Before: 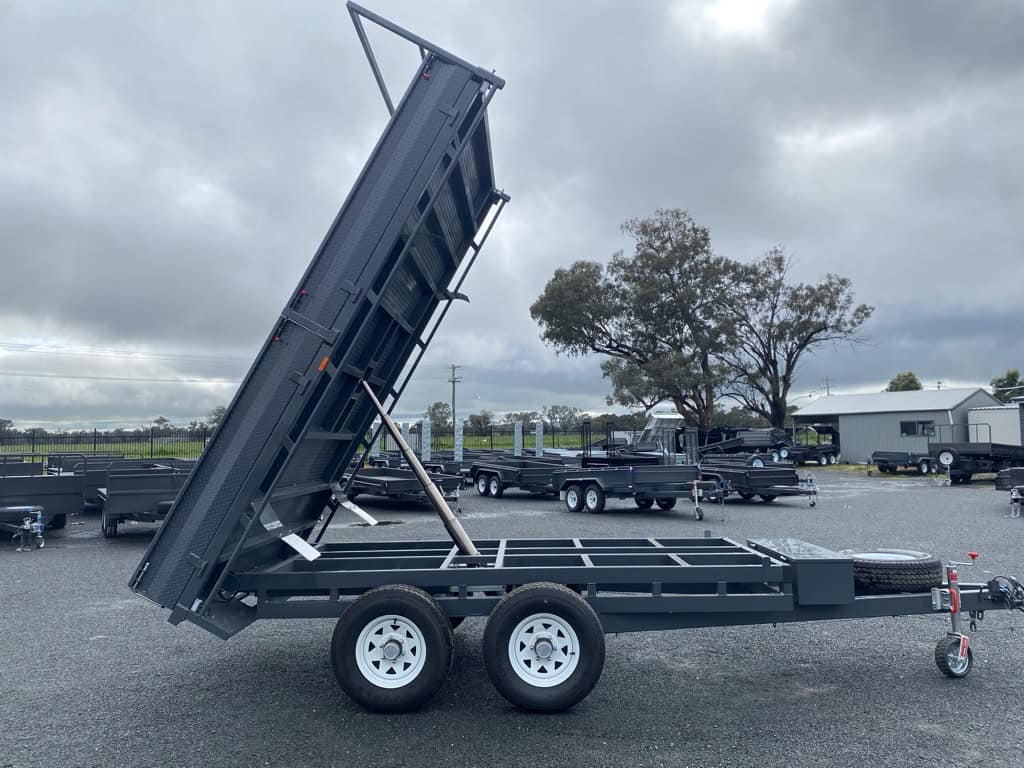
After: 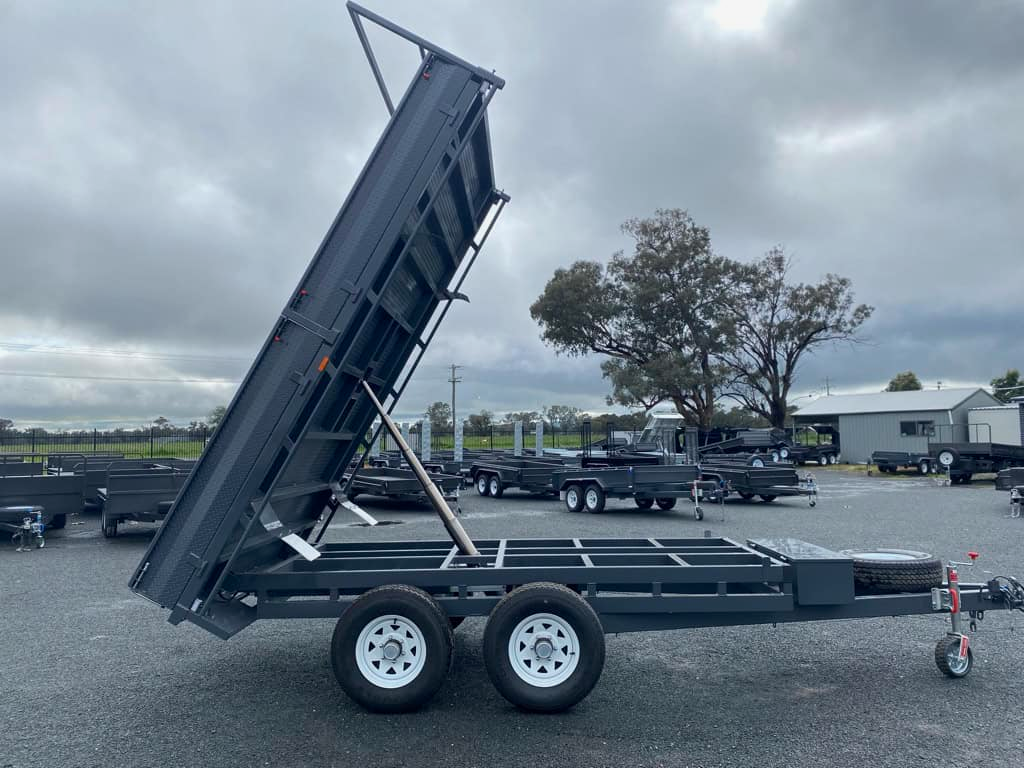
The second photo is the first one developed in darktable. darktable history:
exposure: black level correction 0.001, exposure -0.125 EV, compensate exposure bias true, compensate highlight preservation false
